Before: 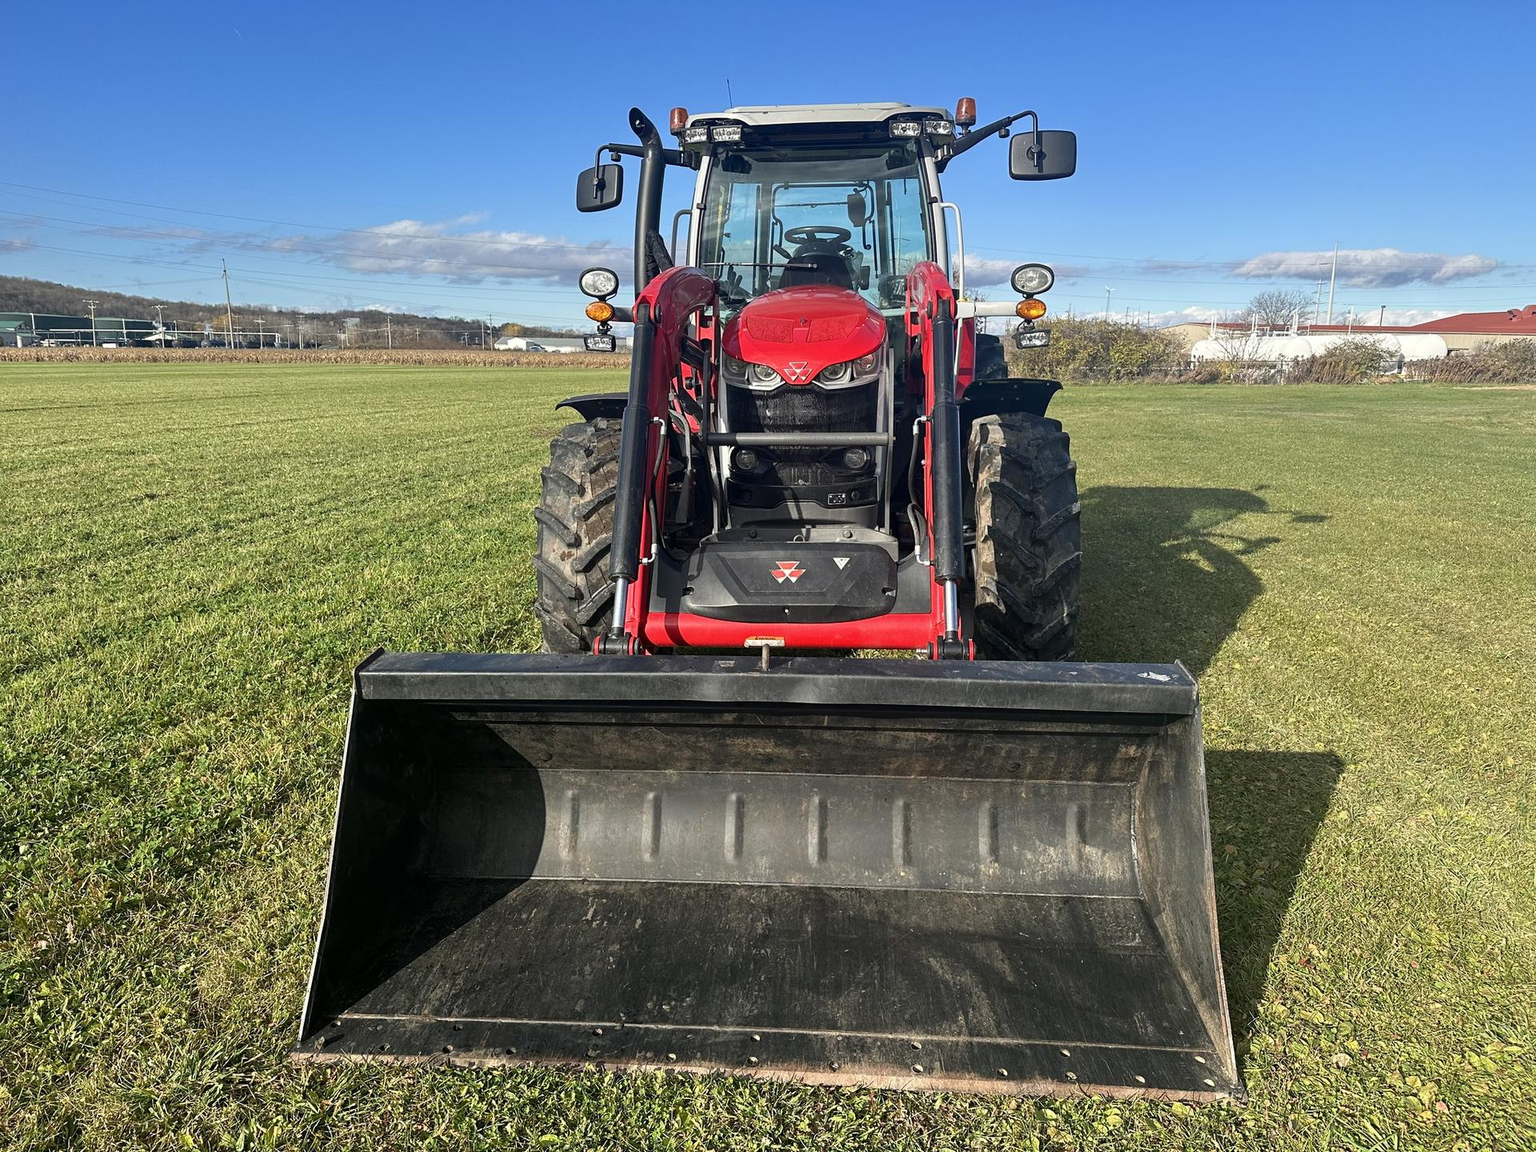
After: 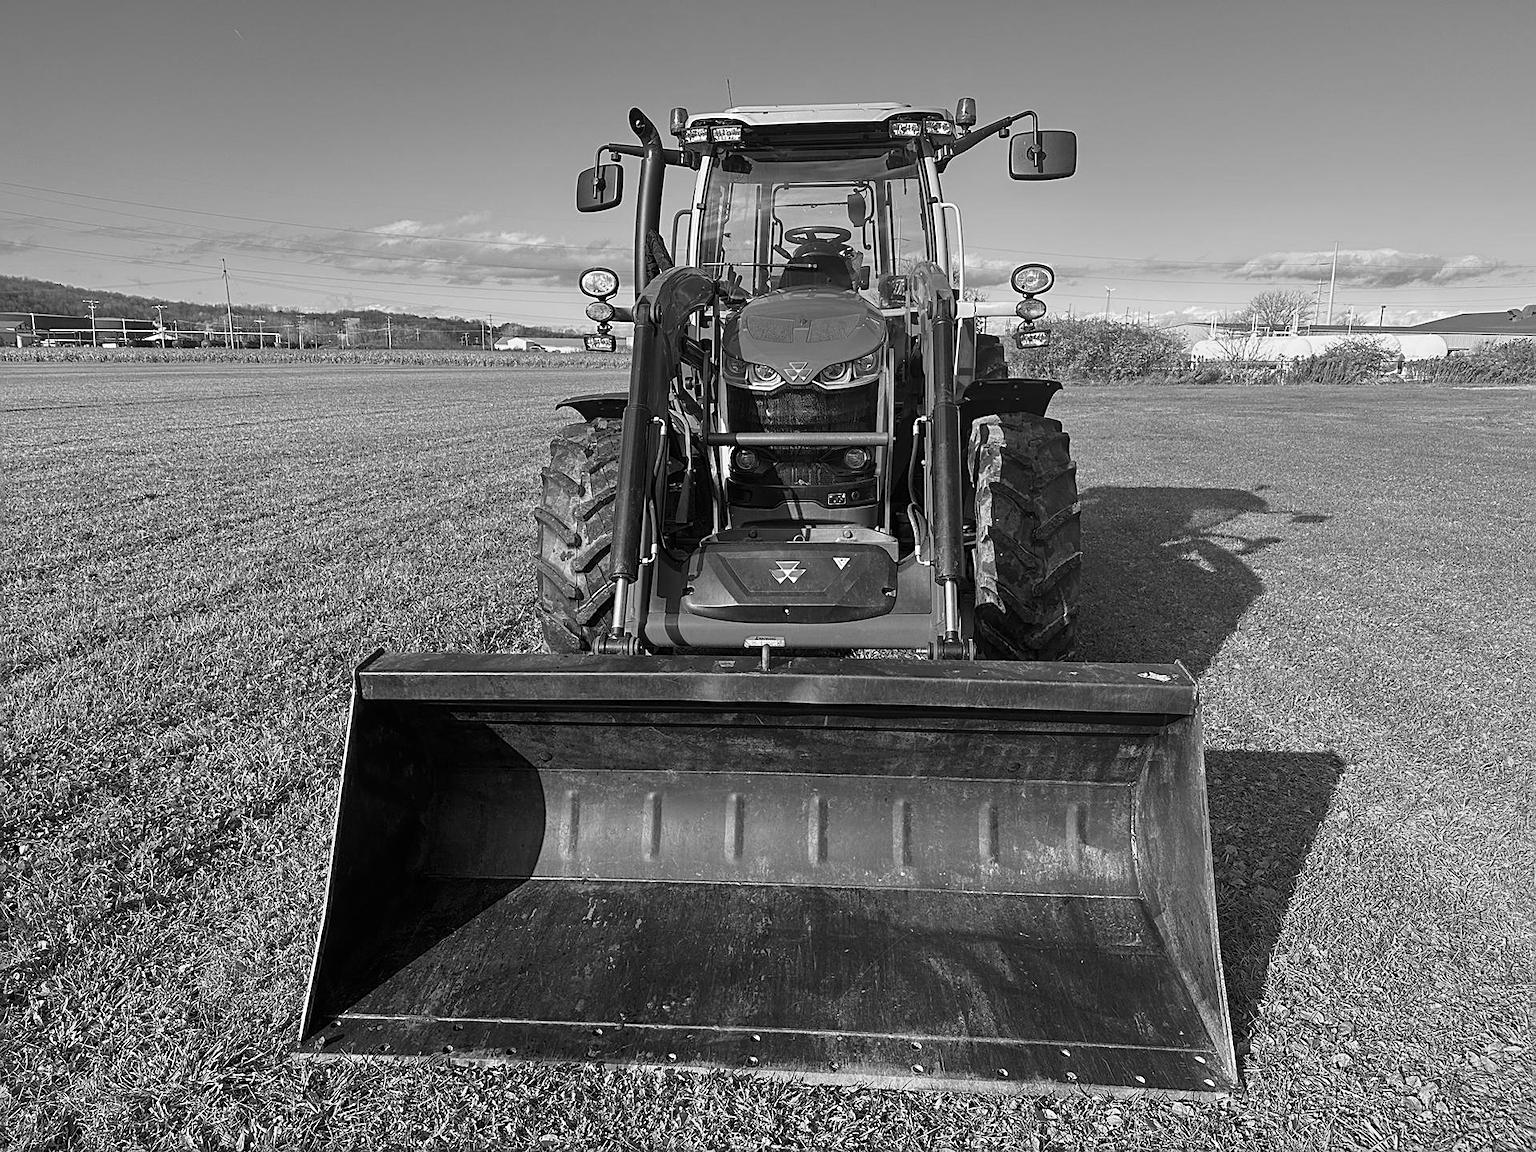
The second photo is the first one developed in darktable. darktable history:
monochrome: a 14.95, b -89.96
sharpen: on, module defaults
